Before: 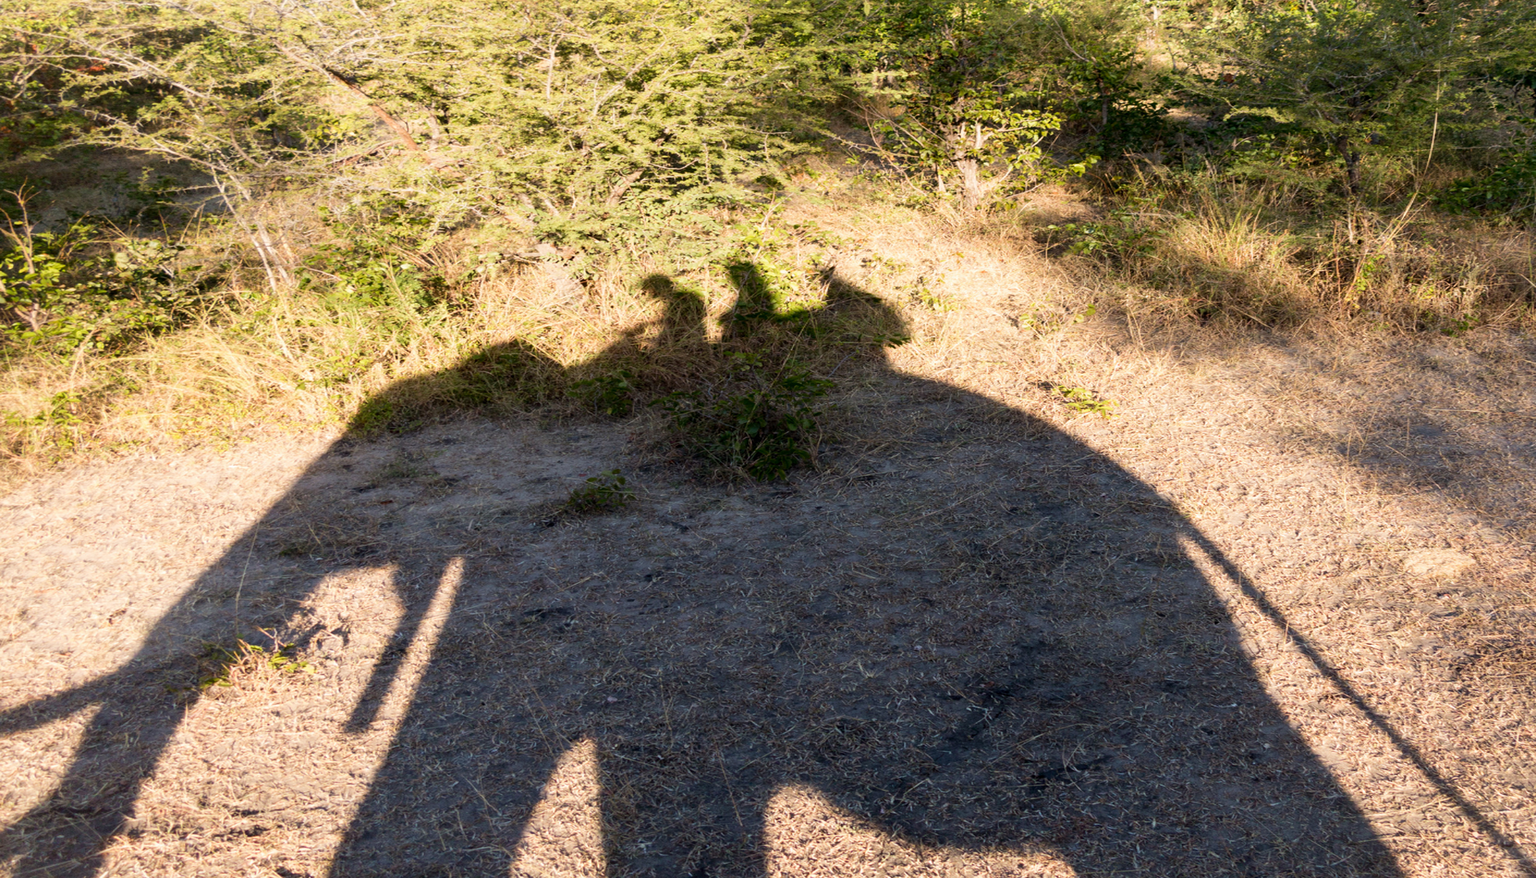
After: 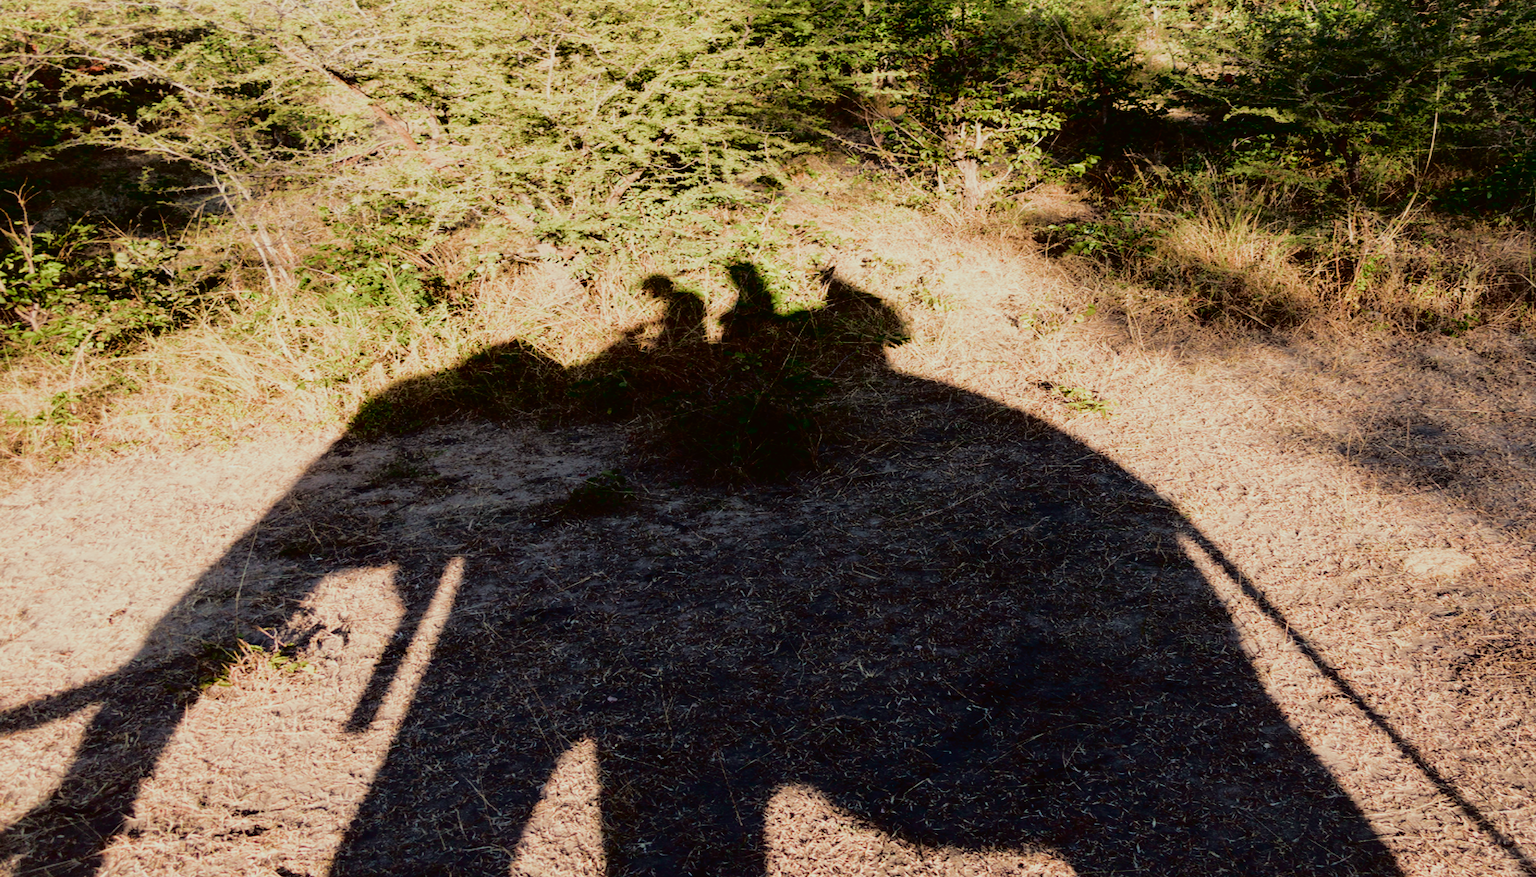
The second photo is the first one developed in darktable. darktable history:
filmic rgb: middle gray luminance 21.73%, black relative exposure -14 EV, white relative exposure 2.96 EV, threshold 6 EV, target black luminance 0%, hardness 8.81, latitude 59.69%, contrast 1.208, highlights saturation mix 5%, shadows ↔ highlights balance 41.6%, add noise in highlights 0, color science v3 (2019), use custom middle-gray values true, iterations of high-quality reconstruction 0, contrast in highlights soft, enable highlight reconstruction true
tone curve: curves: ch0 [(0, 0.013) (0.181, 0.074) (0.337, 0.304) (0.498, 0.485) (0.78, 0.742) (0.993, 0.954)]; ch1 [(0, 0) (0.294, 0.184) (0.359, 0.34) (0.362, 0.35) (0.43, 0.41) (0.469, 0.463) (0.495, 0.502) (0.54, 0.563) (0.612, 0.641) (1, 1)]; ch2 [(0, 0) (0.44, 0.437) (0.495, 0.502) (0.524, 0.534) (0.557, 0.56) (0.634, 0.654) (0.728, 0.722) (1, 1)], color space Lab, independent channels, preserve colors none
color correction: highlights a* -4.73, highlights b* 5.06, saturation 0.97
